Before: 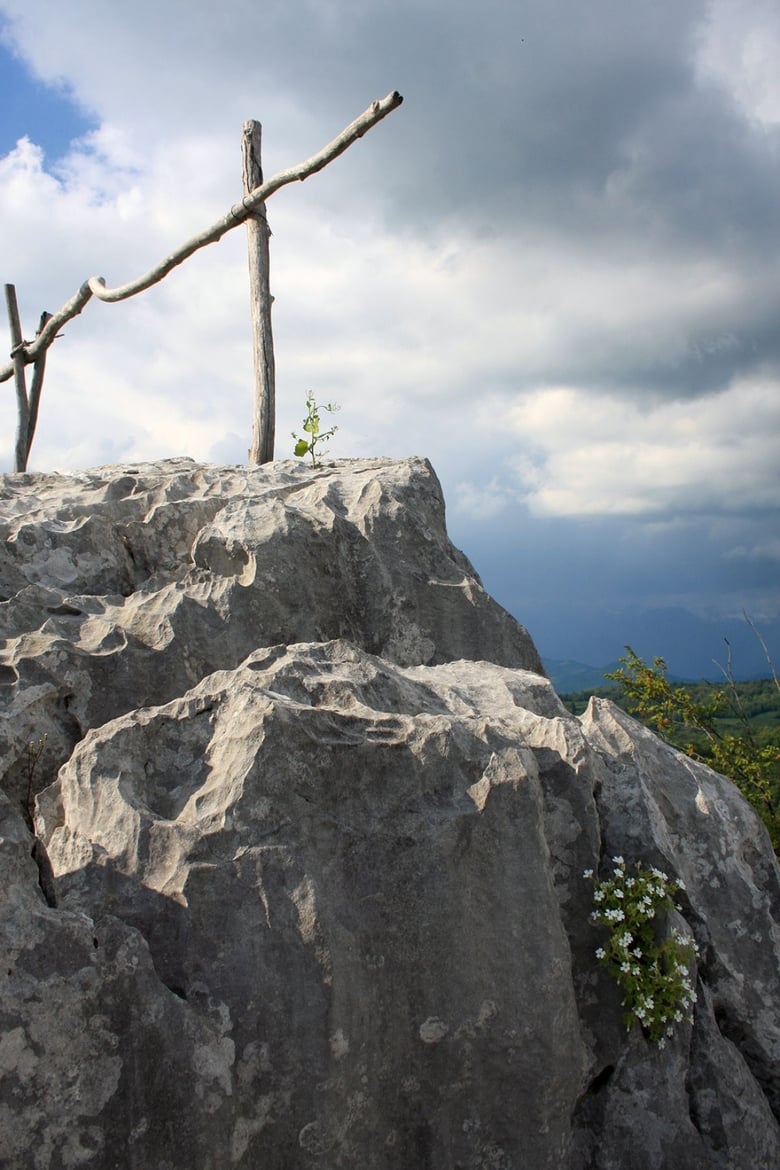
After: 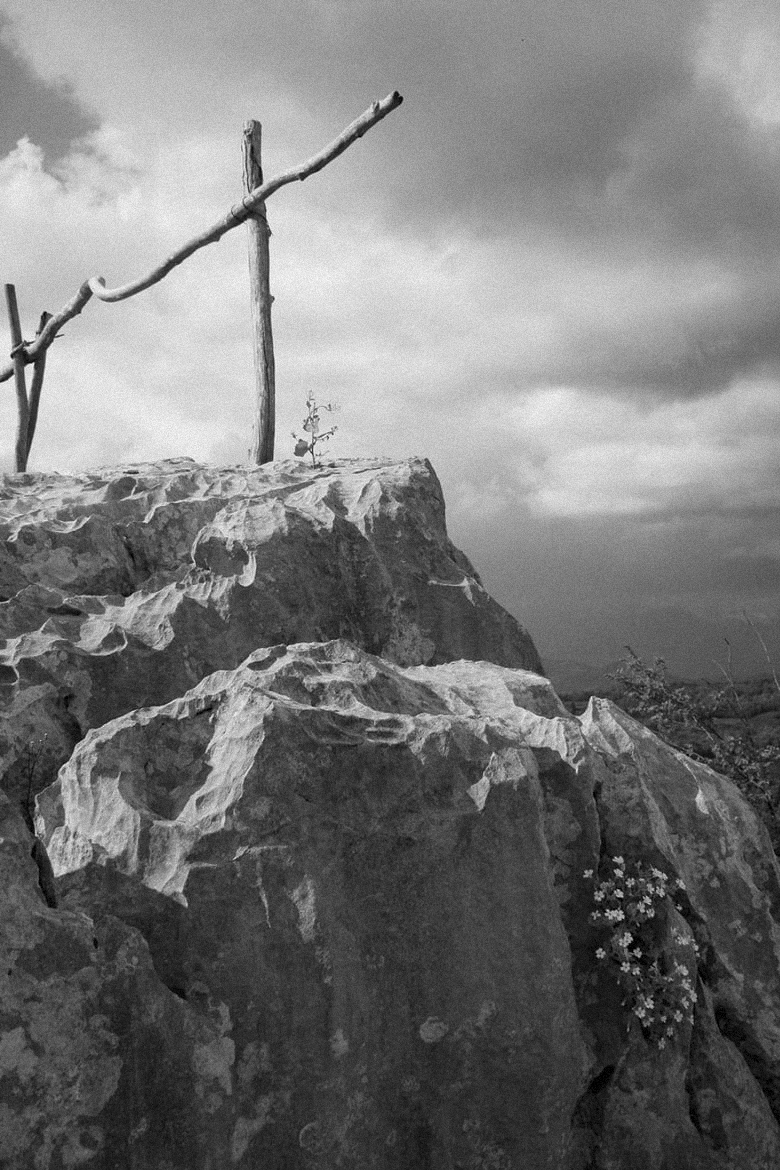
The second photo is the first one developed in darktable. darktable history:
grain: mid-tones bias 0%
monochrome: a -74.22, b 78.2
color balance: input saturation 100.43%, contrast fulcrum 14.22%, output saturation 70.41%
